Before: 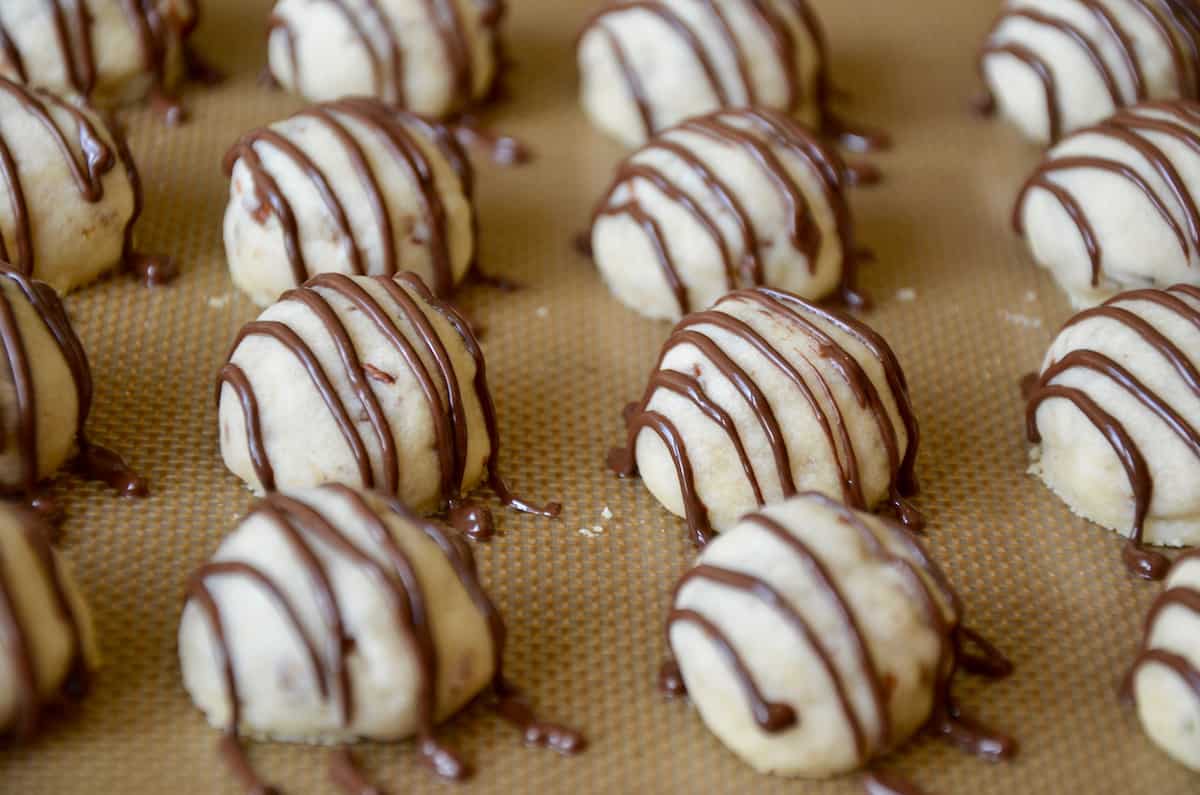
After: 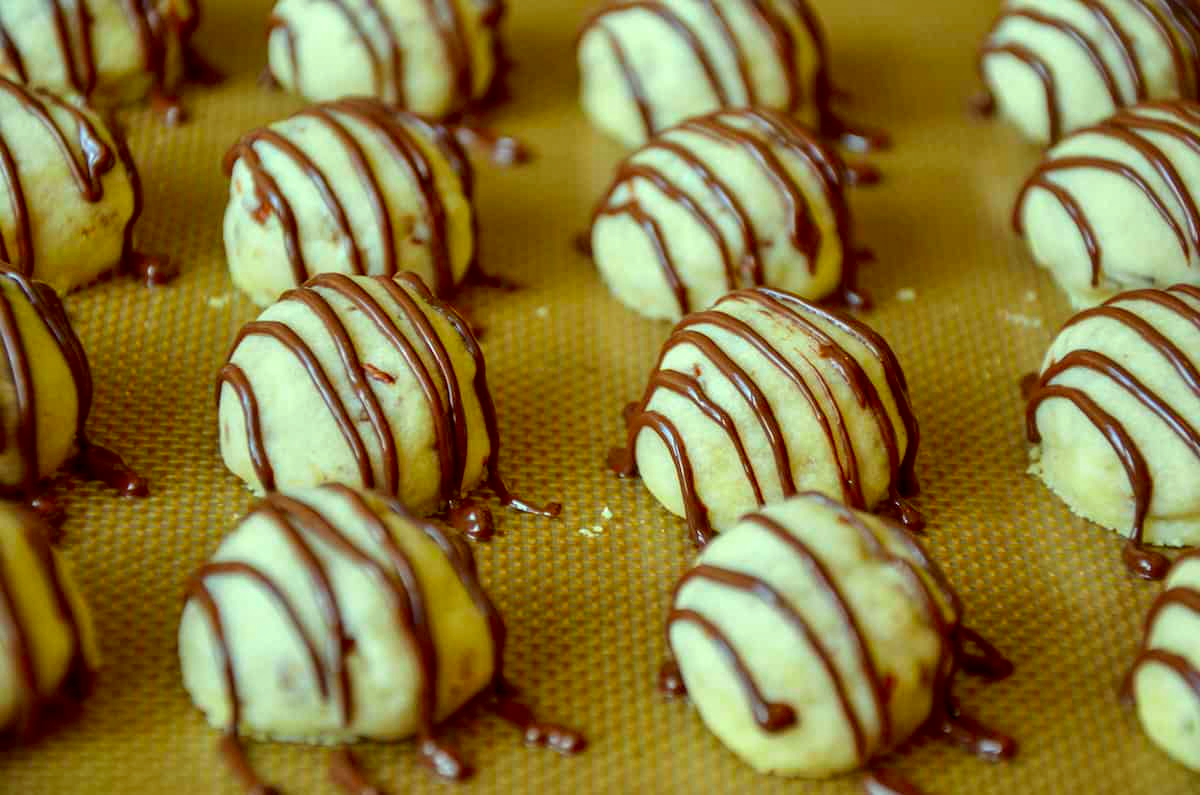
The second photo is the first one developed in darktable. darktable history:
color correction: highlights a* -10.98, highlights b* 9.94, saturation 1.71
local contrast: detail 130%
